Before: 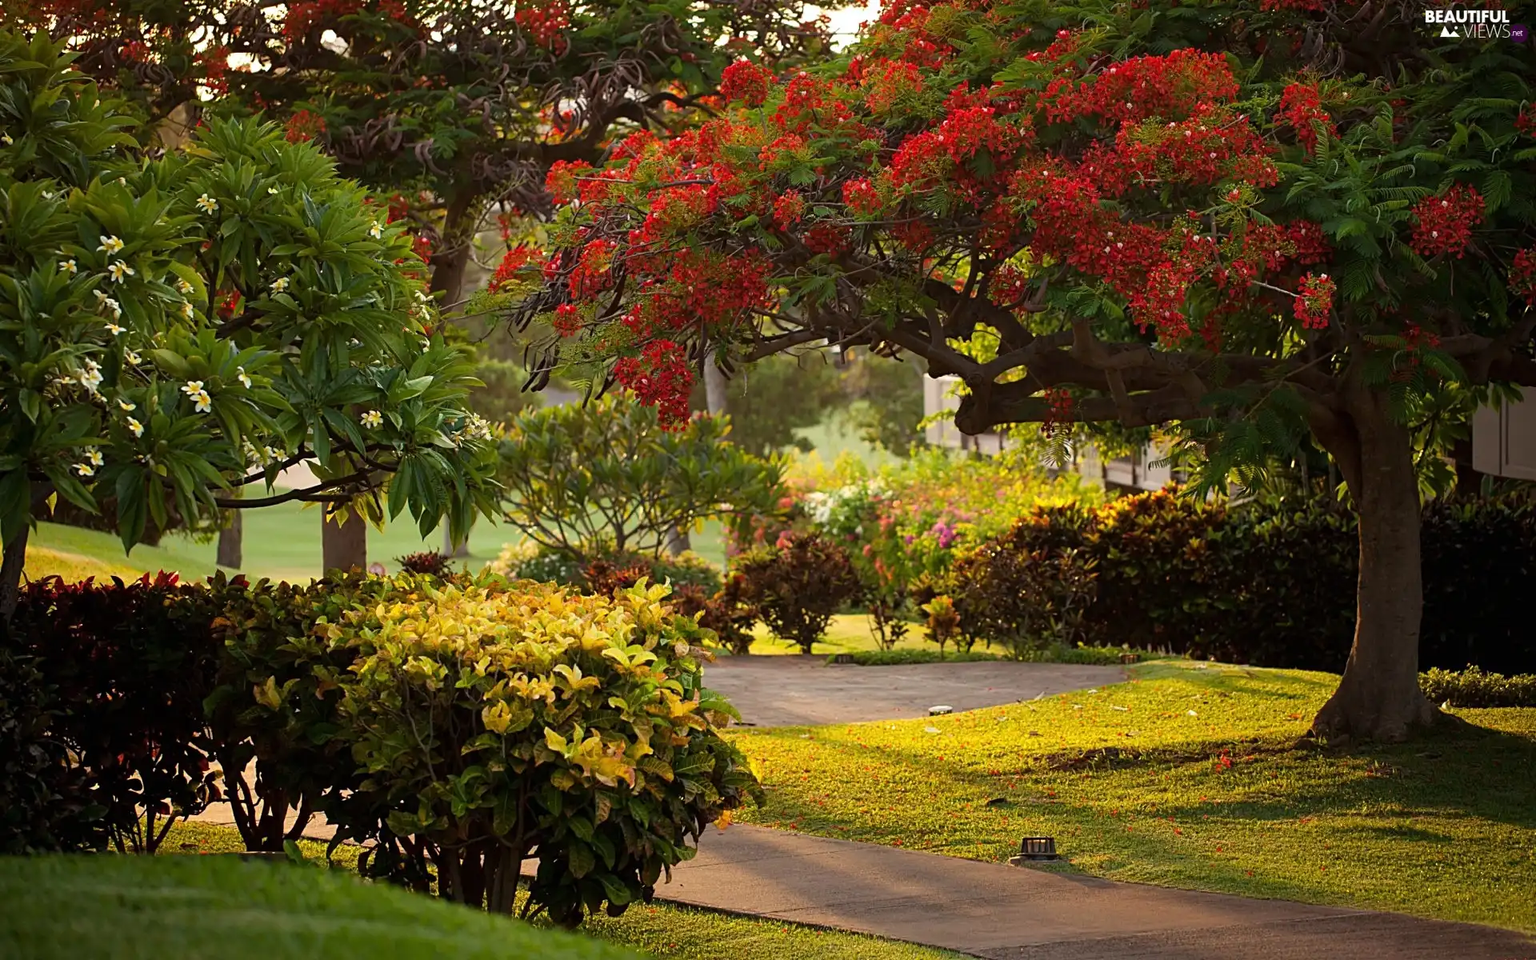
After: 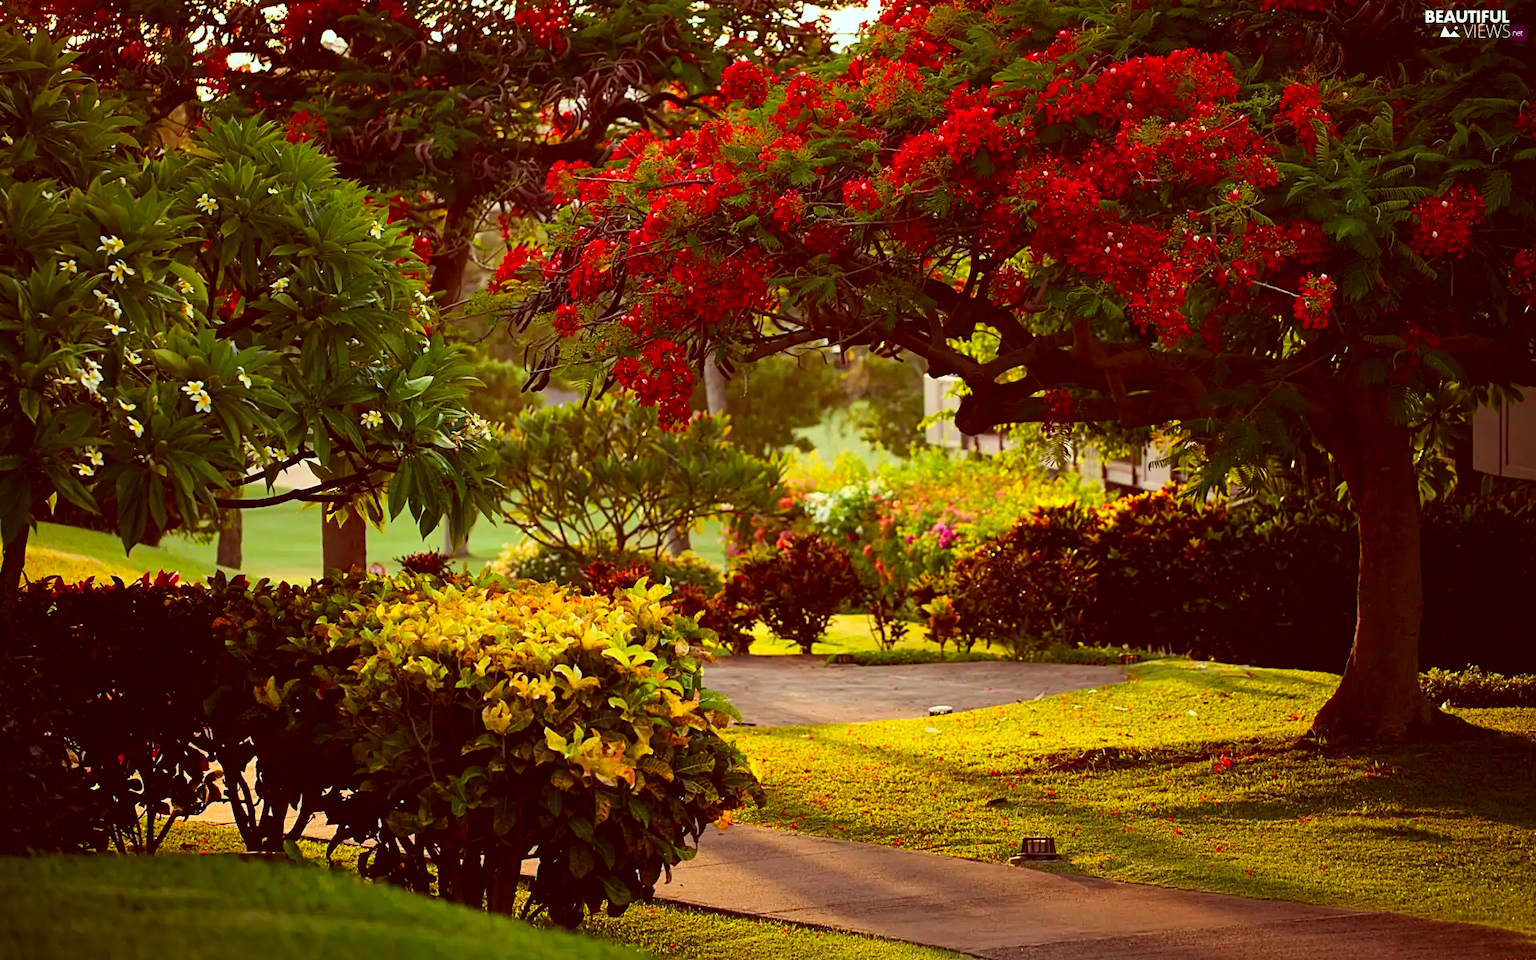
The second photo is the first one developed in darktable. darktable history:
color correction: highlights a* -7.14, highlights b* -0.146, shadows a* 20.42, shadows b* 12.28
contrast brightness saturation: contrast 0.158, saturation 0.316
